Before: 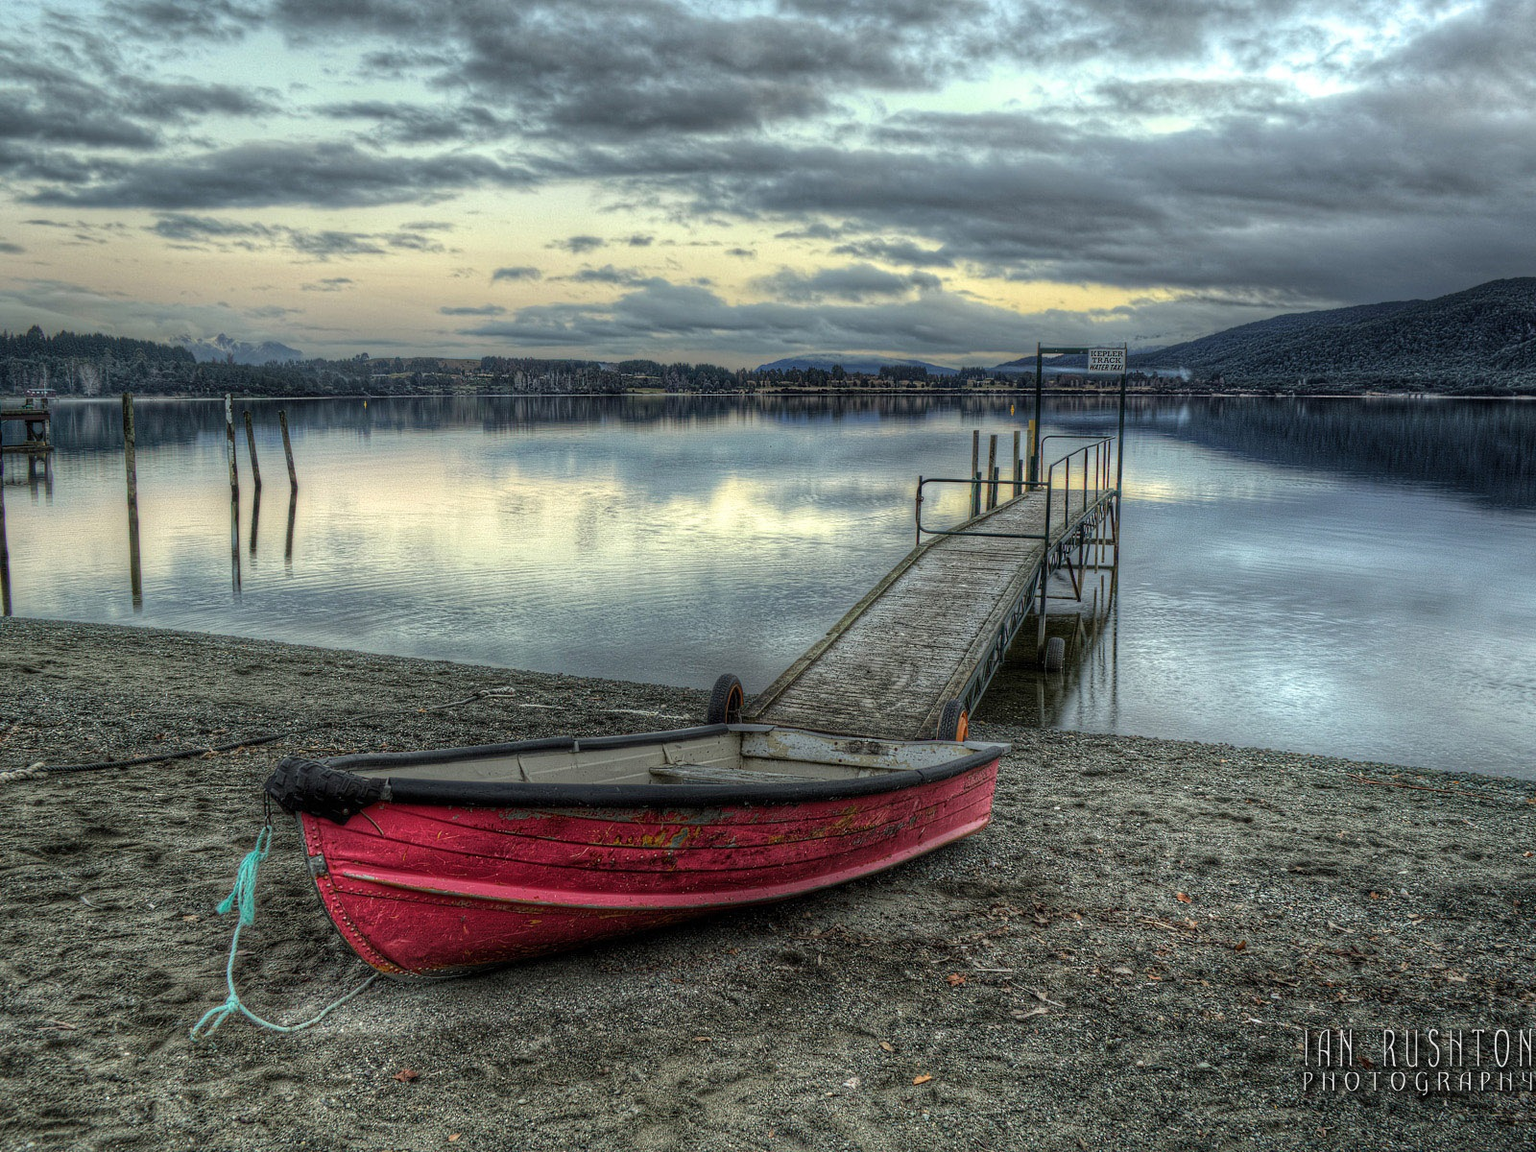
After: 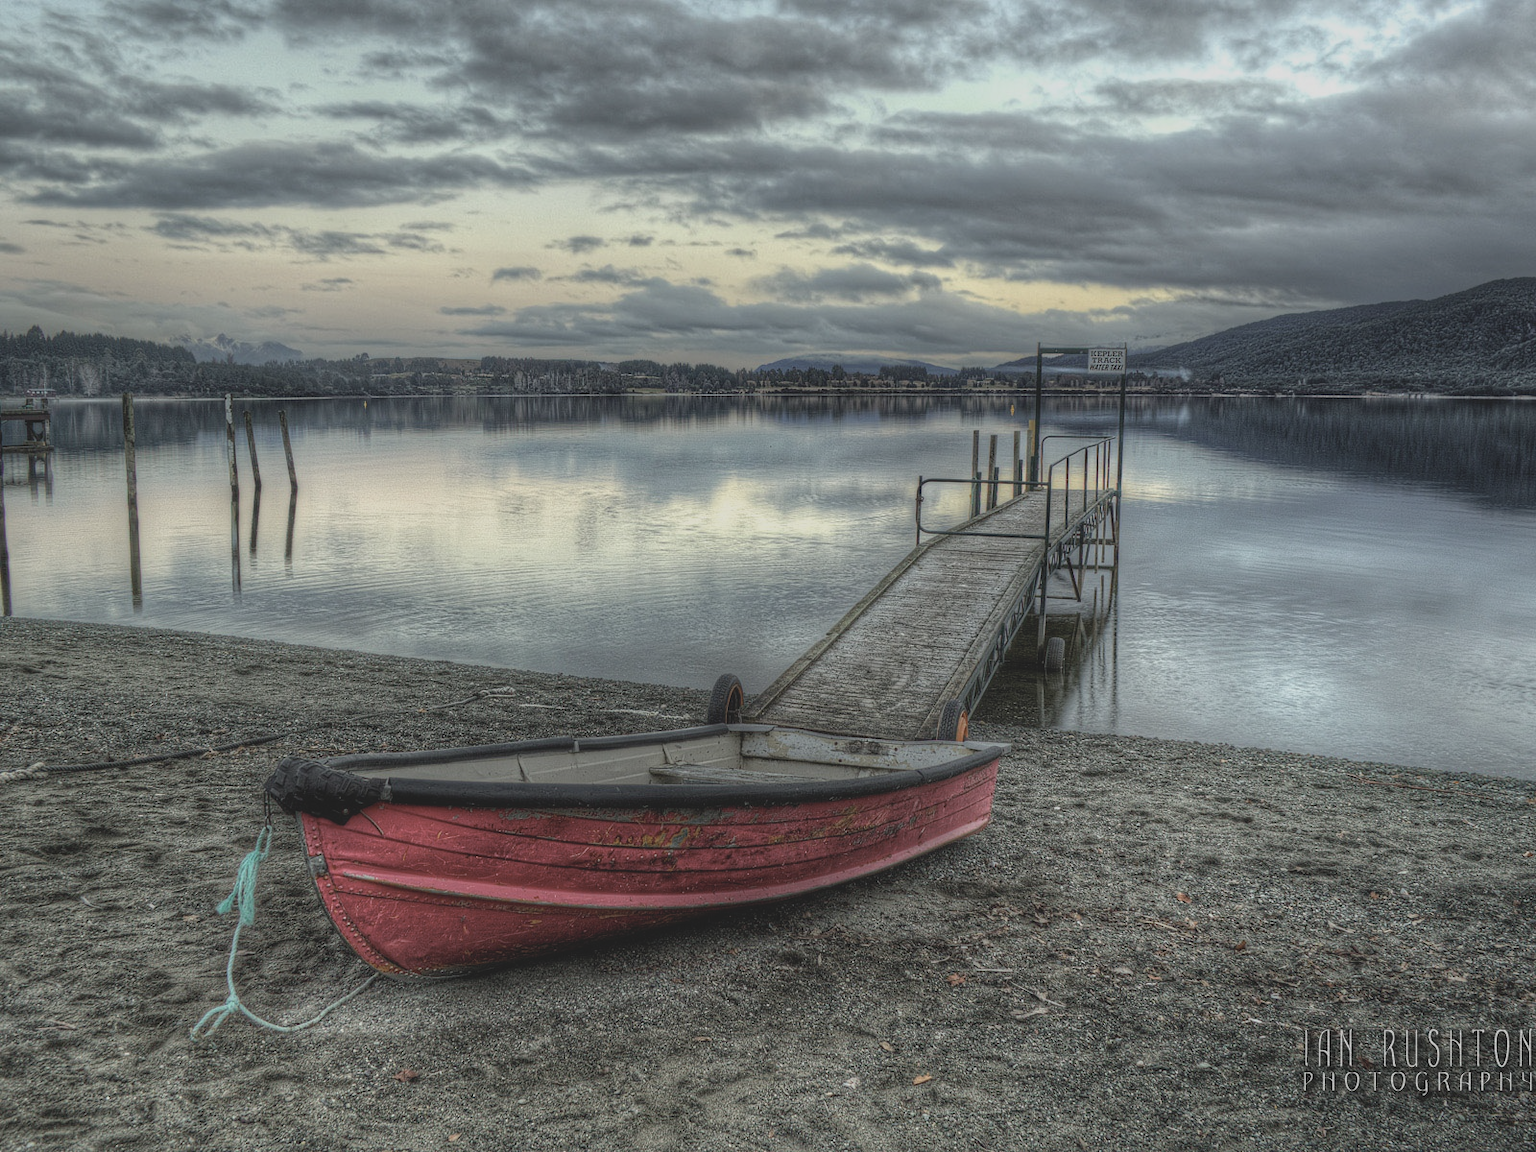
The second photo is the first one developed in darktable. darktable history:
contrast brightness saturation: contrast -0.24, saturation -0.427
